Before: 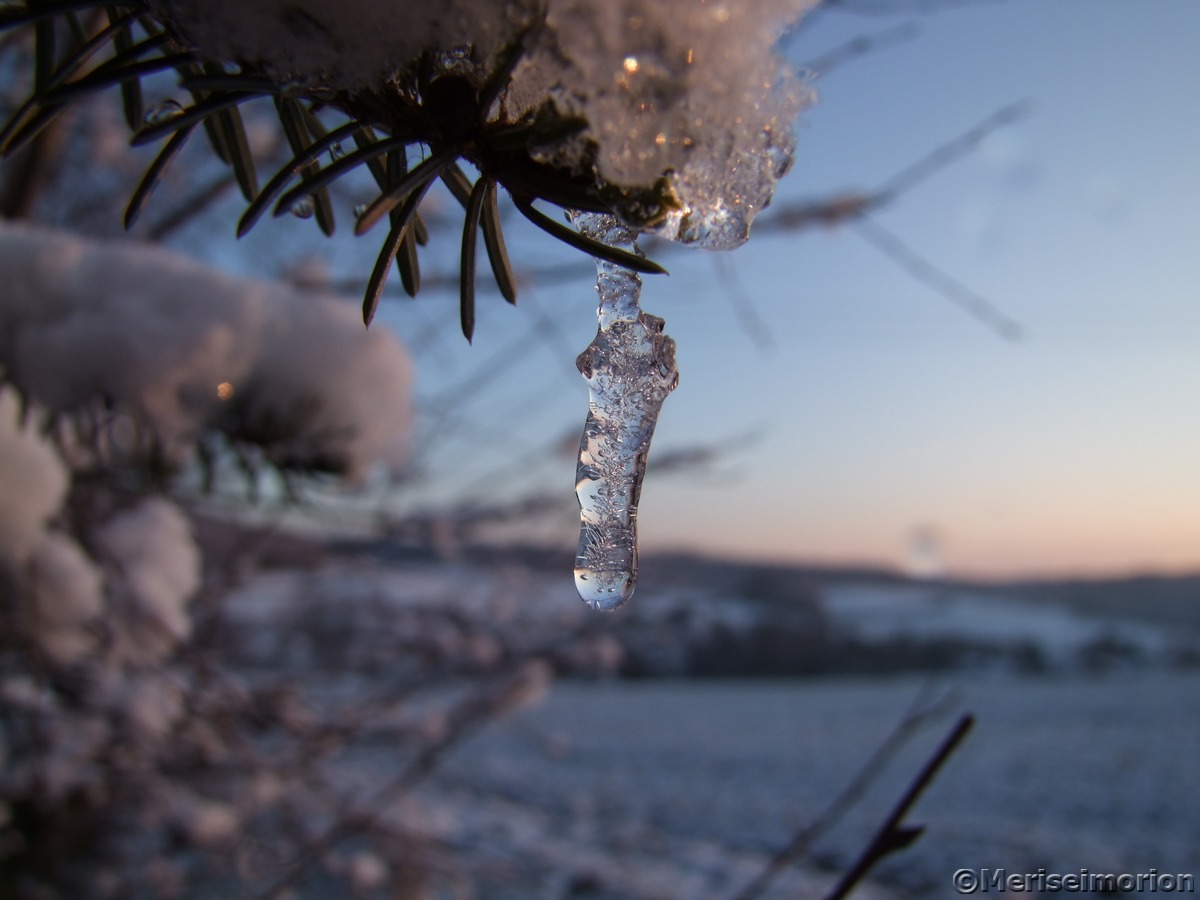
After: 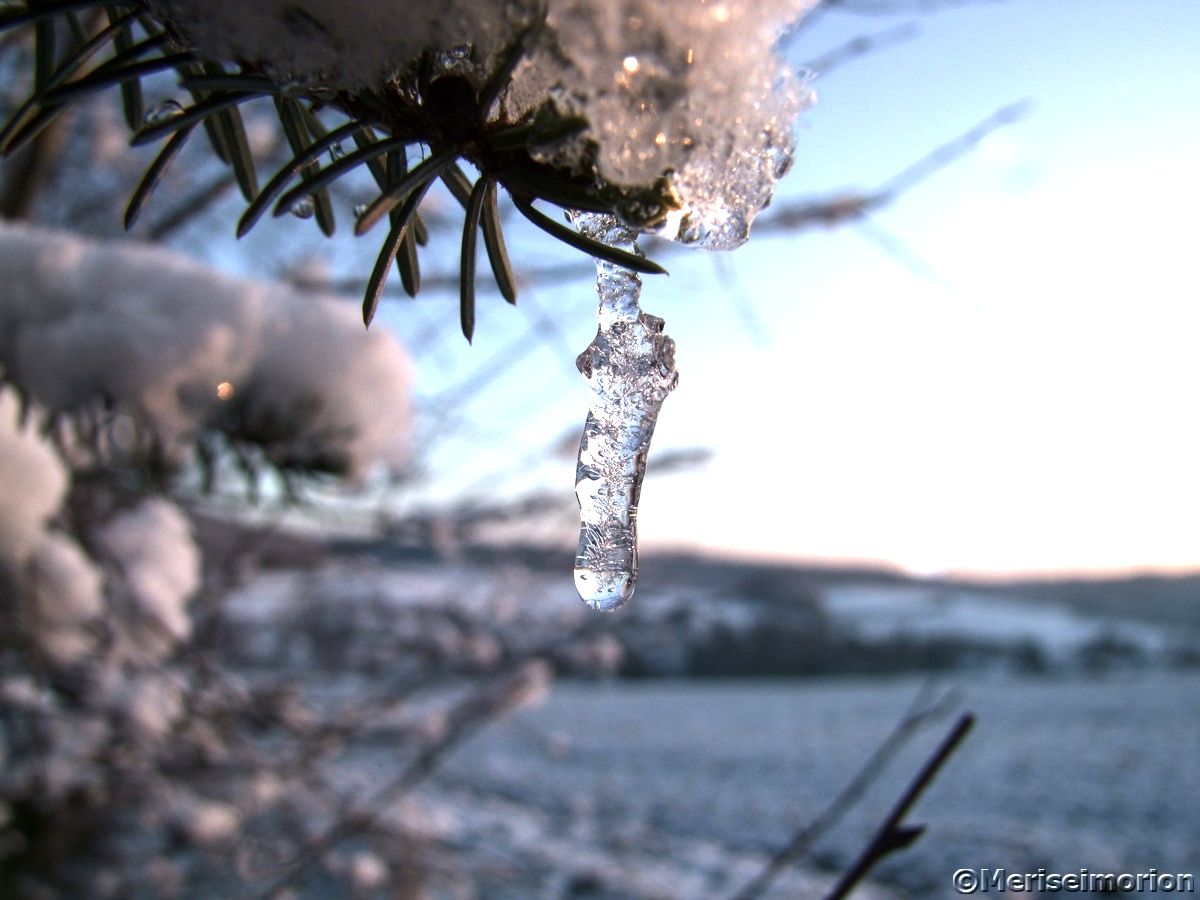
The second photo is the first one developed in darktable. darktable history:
exposure: black level correction 0, exposure 1.103 EV, compensate highlight preservation false
local contrast: highlights 101%, shadows 99%, detail 119%, midtone range 0.2
color balance rgb: shadows lift › luminance -7.345%, shadows lift › chroma 2.338%, shadows lift › hue 166.57°, linear chroma grading › shadows -2.569%, linear chroma grading › highlights -13.879%, linear chroma grading › global chroma -9.644%, linear chroma grading › mid-tones -10.355%, perceptual saturation grading › global saturation 0.821%, perceptual brilliance grading › highlights 10.93%, perceptual brilliance grading › shadows -11.305%, global vibrance 20%
